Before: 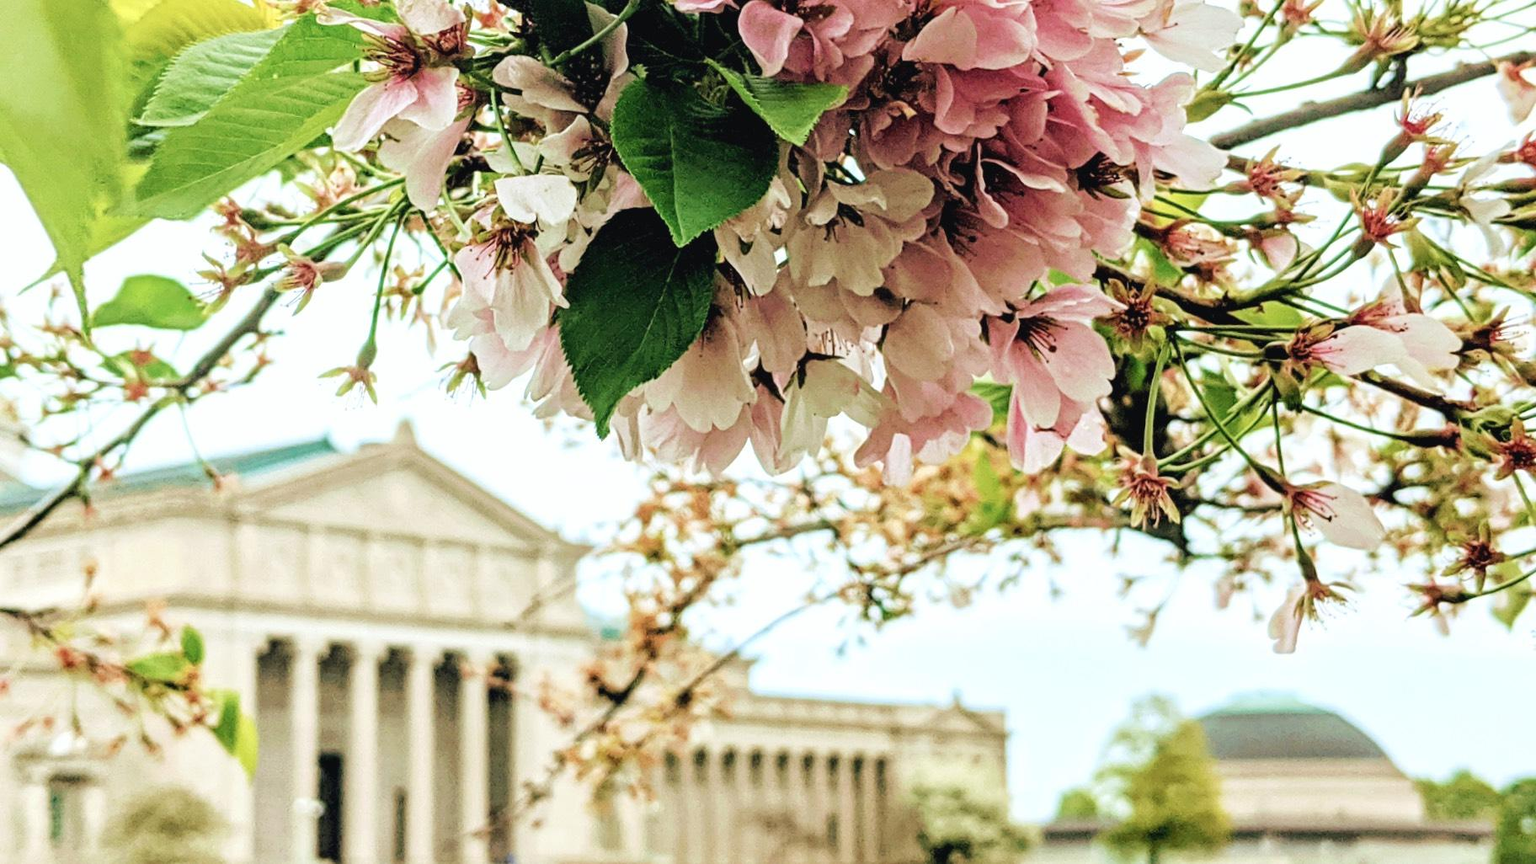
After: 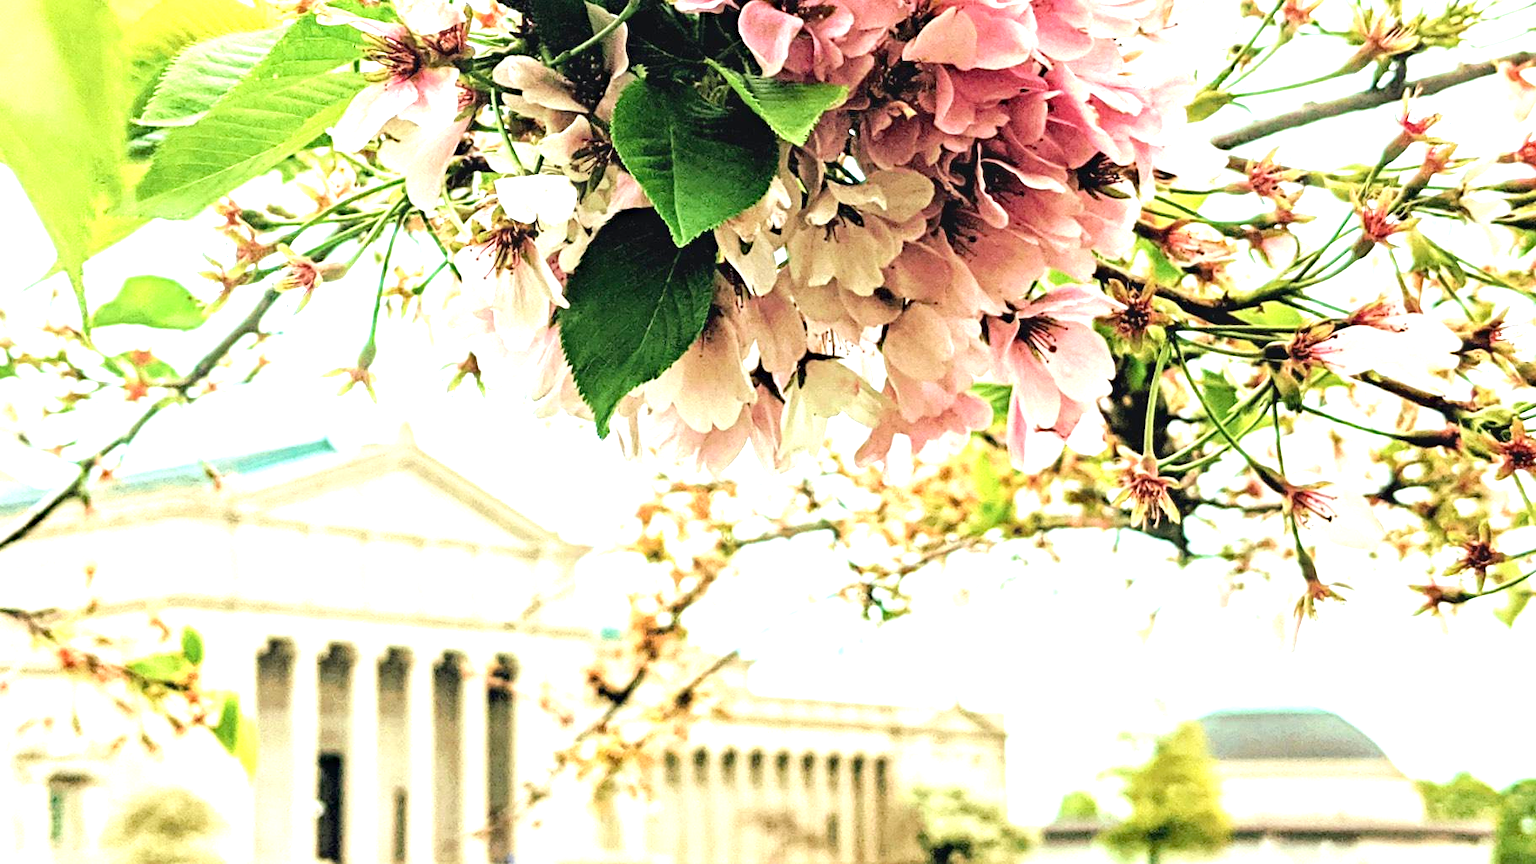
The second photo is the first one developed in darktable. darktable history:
exposure: exposure 1 EV, compensate exposure bias true, compensate highlight preservation false
haze removal: compatibility mode true, adaptive false
